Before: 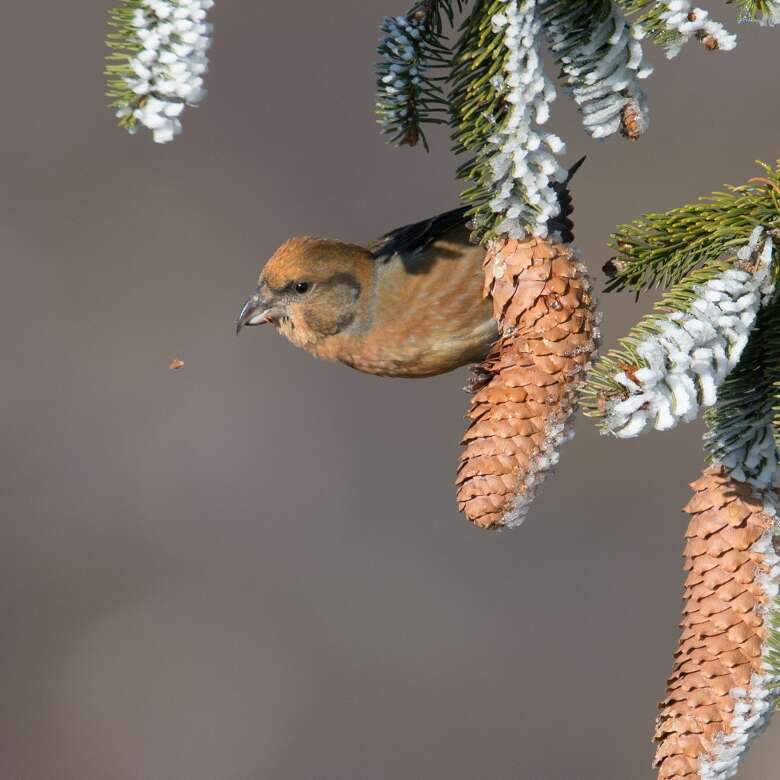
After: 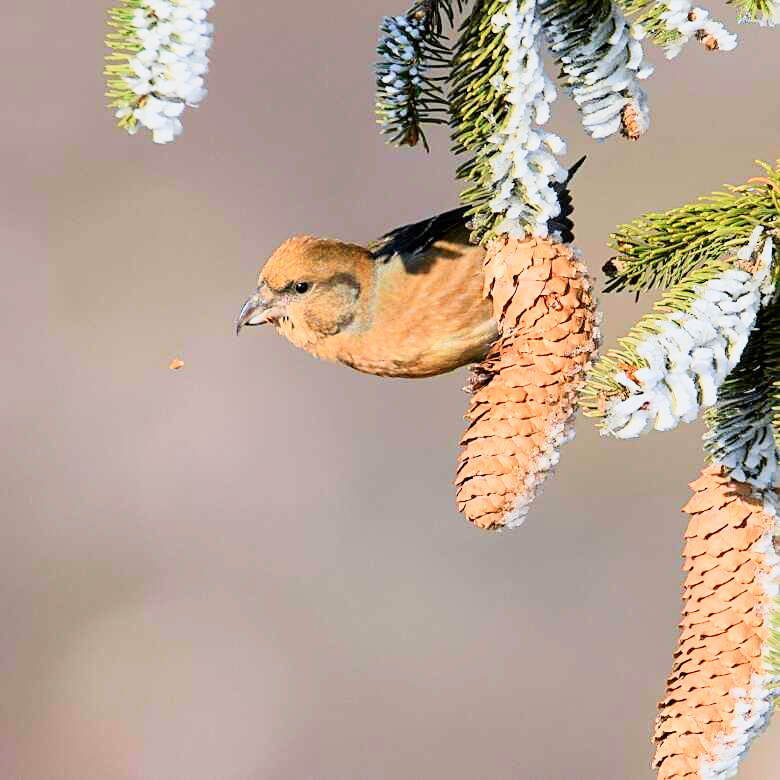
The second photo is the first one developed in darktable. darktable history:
filmic rgb: black relative exposure -7.65 EV, white relative exposure 4.56 EV, hardness 3.61
sharpen: on, module defaults
exposure: black level correction 0, exposure 0.886 EV, compensate highlight preservation false
tone curve: curves: ch0 [(0, 0) (0.091, 0.075) (0.389, 0.441) (0.696, 0.808) (0.844, 0.908) (0.909, 0.942) (1, 0.973)]; ch1 [(0, 0) (0.437, 0.404) (0.48, 0.486) (0.5, 0.5) (0.529, 0.556) (0.58, 0.606) (0.616, 0.654) (1, 1)]; ch2 [(0, 0) (0.442, 0.415) (0.5, 0.5) (0.535, 0.567) (0.585, 0.632) (1, 1)], color space Lab, independent channels, preserve colors none
